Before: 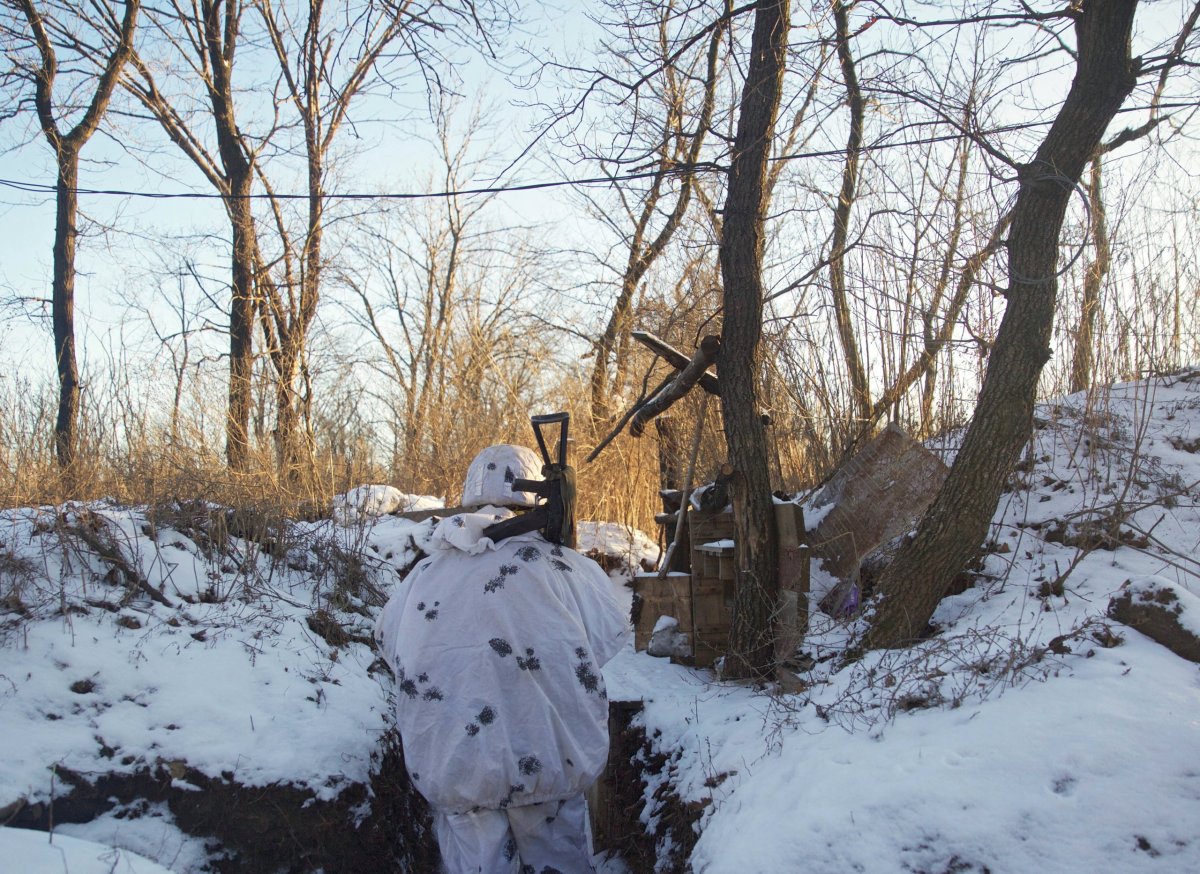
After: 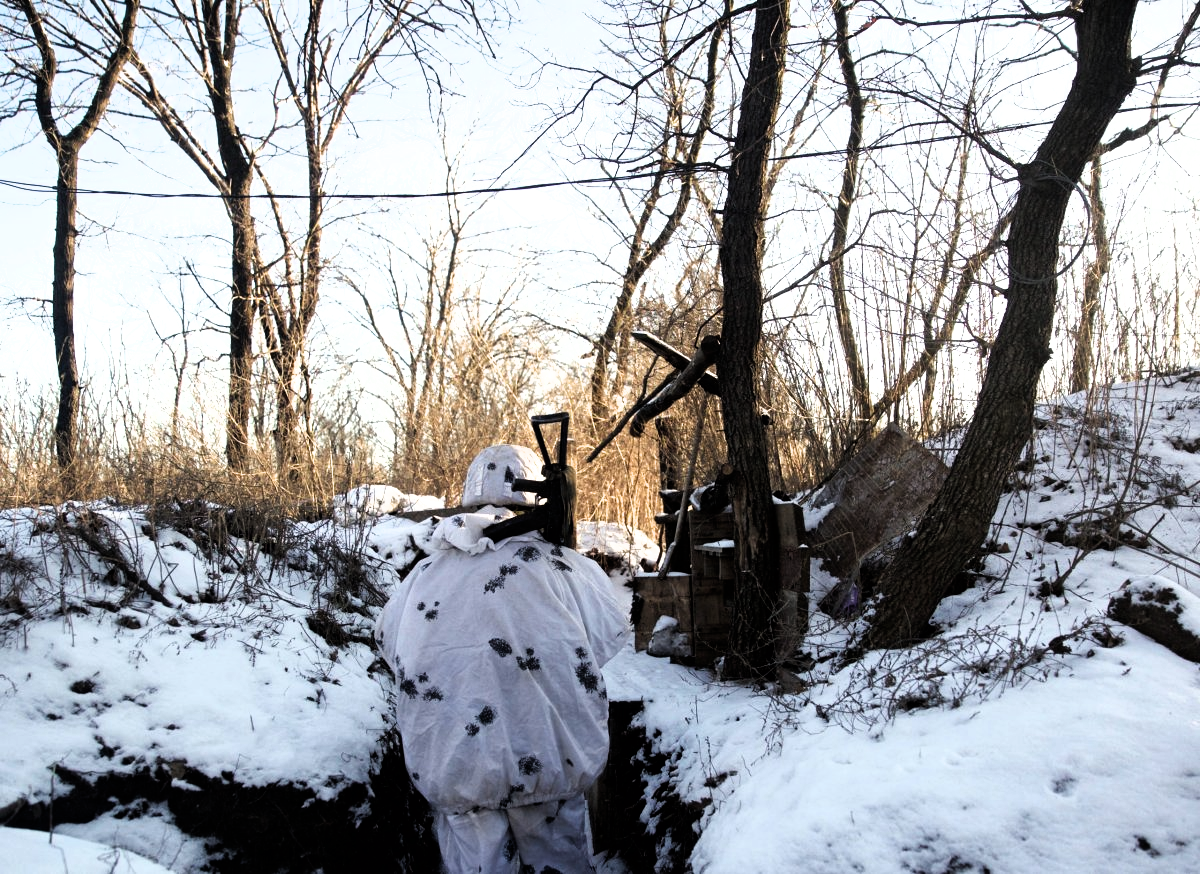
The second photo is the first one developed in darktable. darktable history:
filmic rgb: black relative exposure -8.21 EV, white relative exposure 2.23 EV, threshold 5.99 EV, hardness 7.18, latitude 85.4%, contrast 1.706, highlights saturation mix -3.39%, shadows ↔ highlights balance -2.28%, enable highlight reconstruction true
